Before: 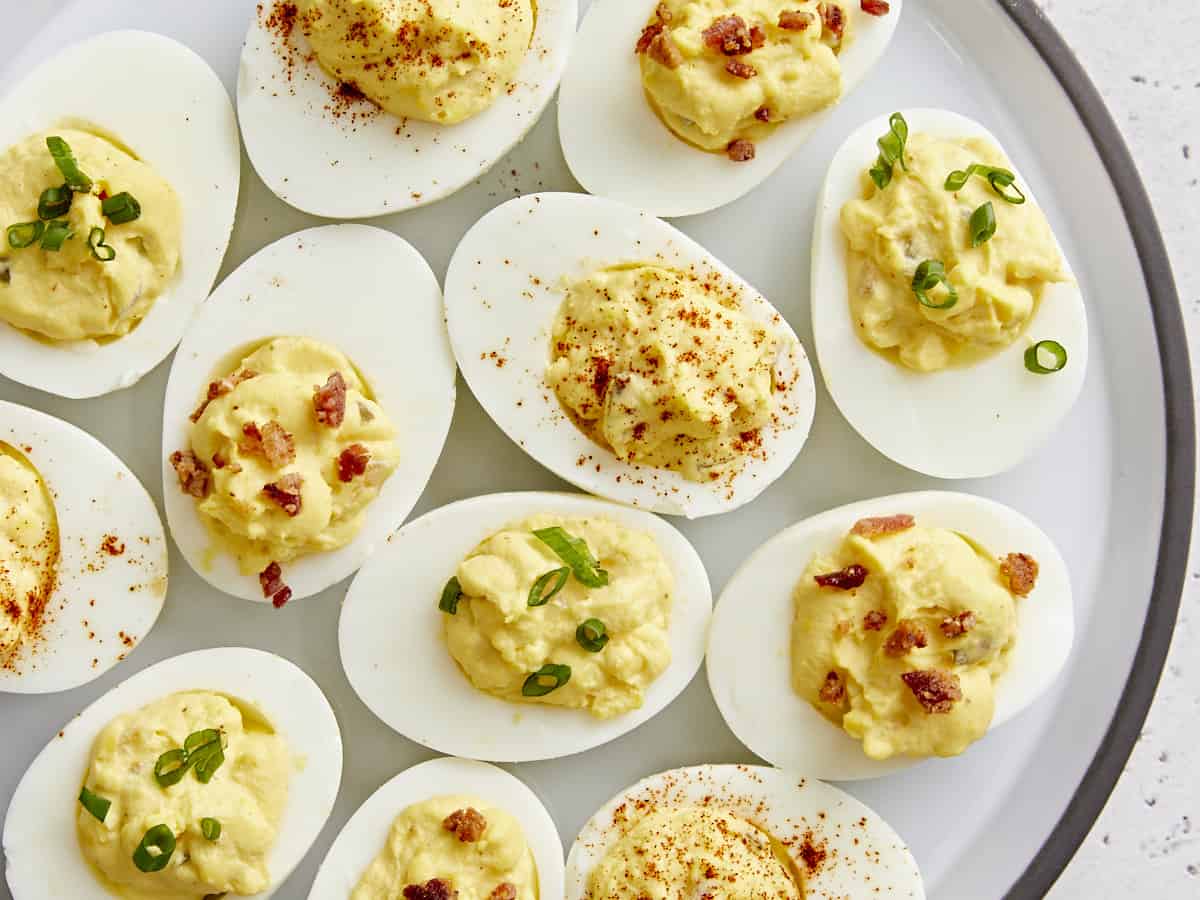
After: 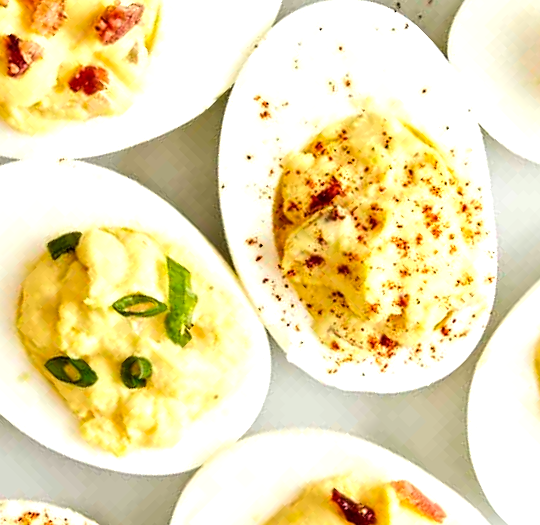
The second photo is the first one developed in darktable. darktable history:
crop and rotate: angle -45.2°, top 16.075%, right 0.94%, bottom 11.718%
tone equalizer: -8 EV -0.751 EV, -7 EV -0.7 EV, -6 EV -0.56 EV, -5 EV -0.378 EV, -3 EV 0.387 EV, -2 EV 0.6 EV, -1 EV 0.694 EV, +0 EV 0.72 EV, edges refinement/feathering 500, mask exposure compensation -1.57 EV, preserve details no
